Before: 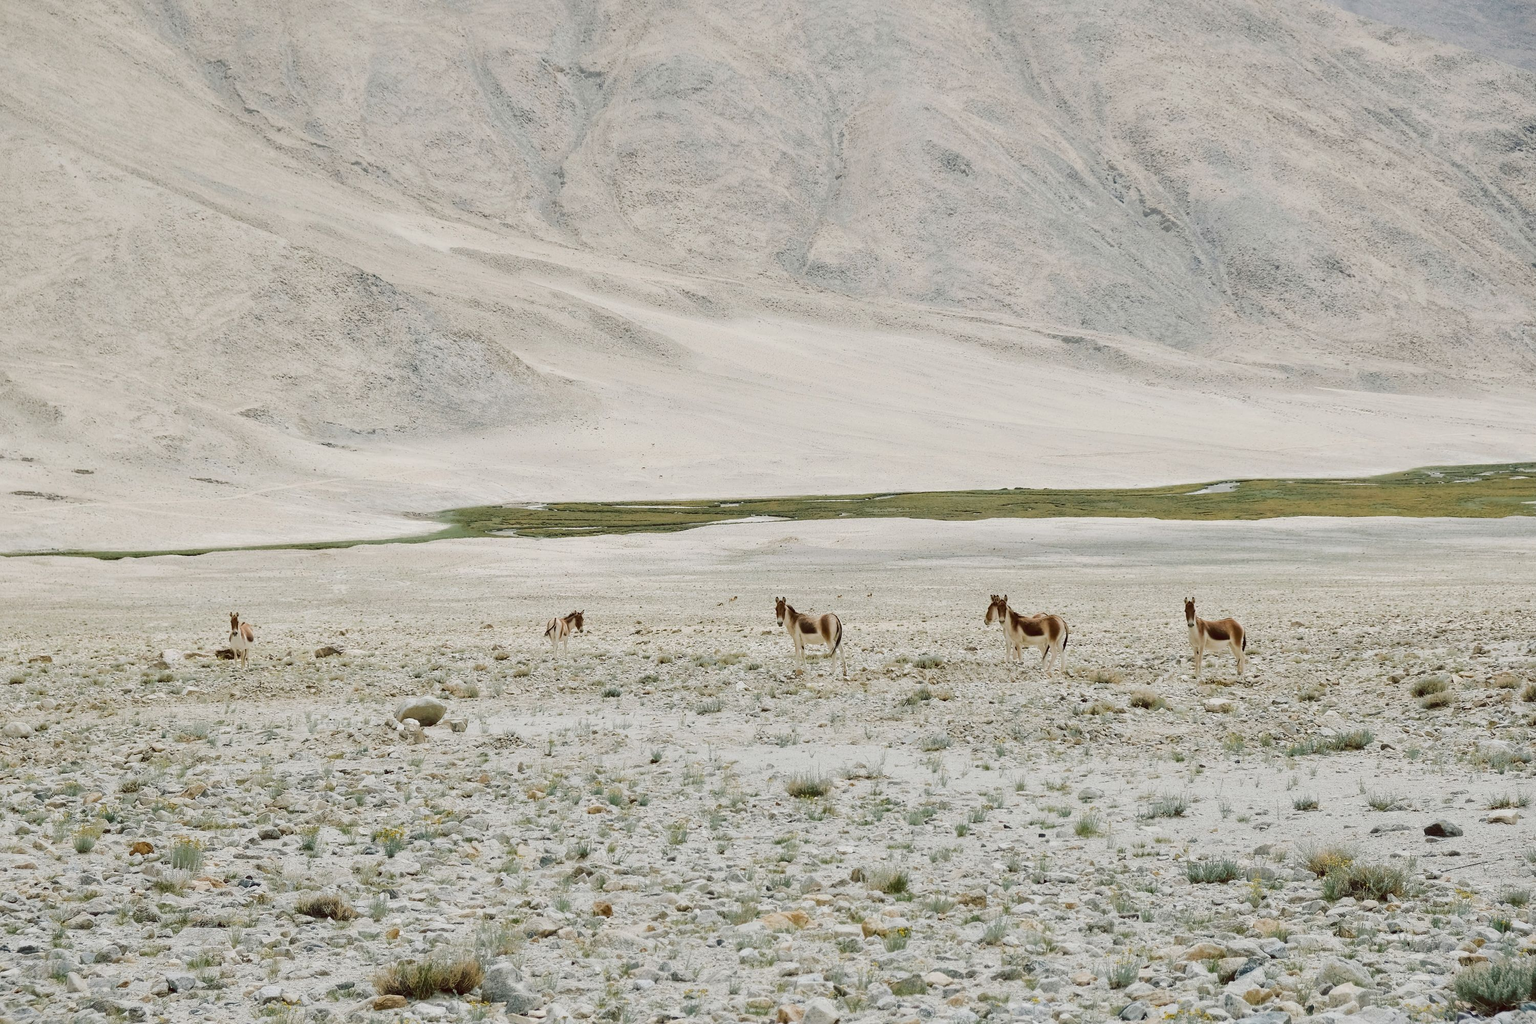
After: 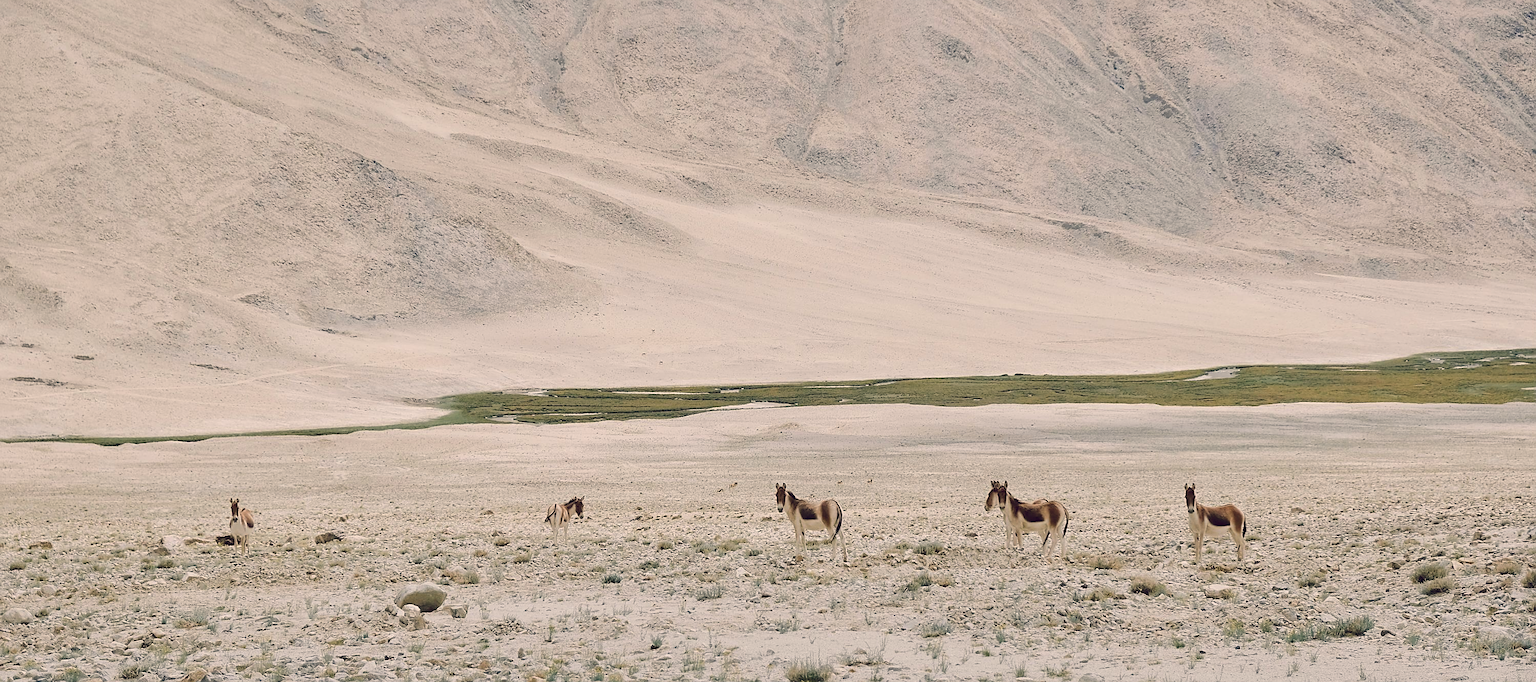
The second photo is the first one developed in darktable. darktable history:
crop: top 11.166%, bottom 22.168%
sharpen: on, module defaults
color balance rgb: shadows lift › hue 87.51°, highlights gain › chroma 3.21%, highlights gain › hue 55.1°, global offset › chroma 0.15%, global offset › hue 253.66°, linear chroma grading › global chroma 0.5%
